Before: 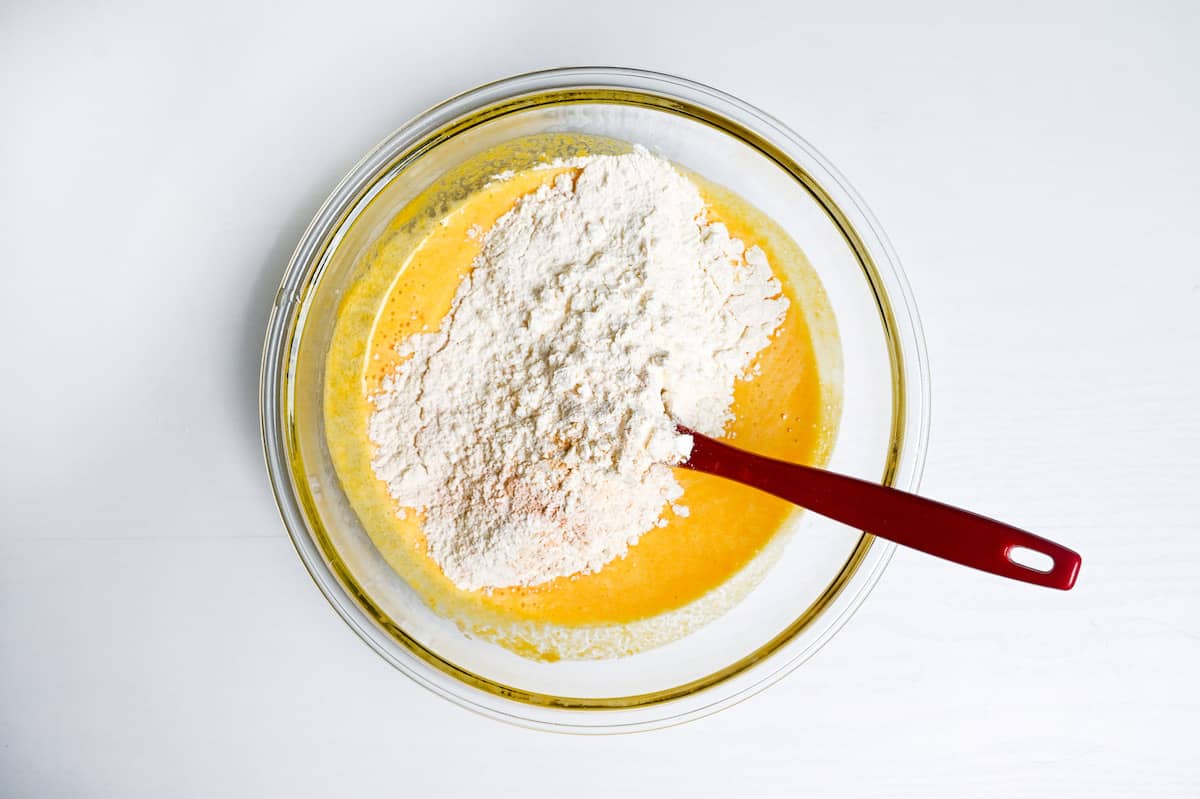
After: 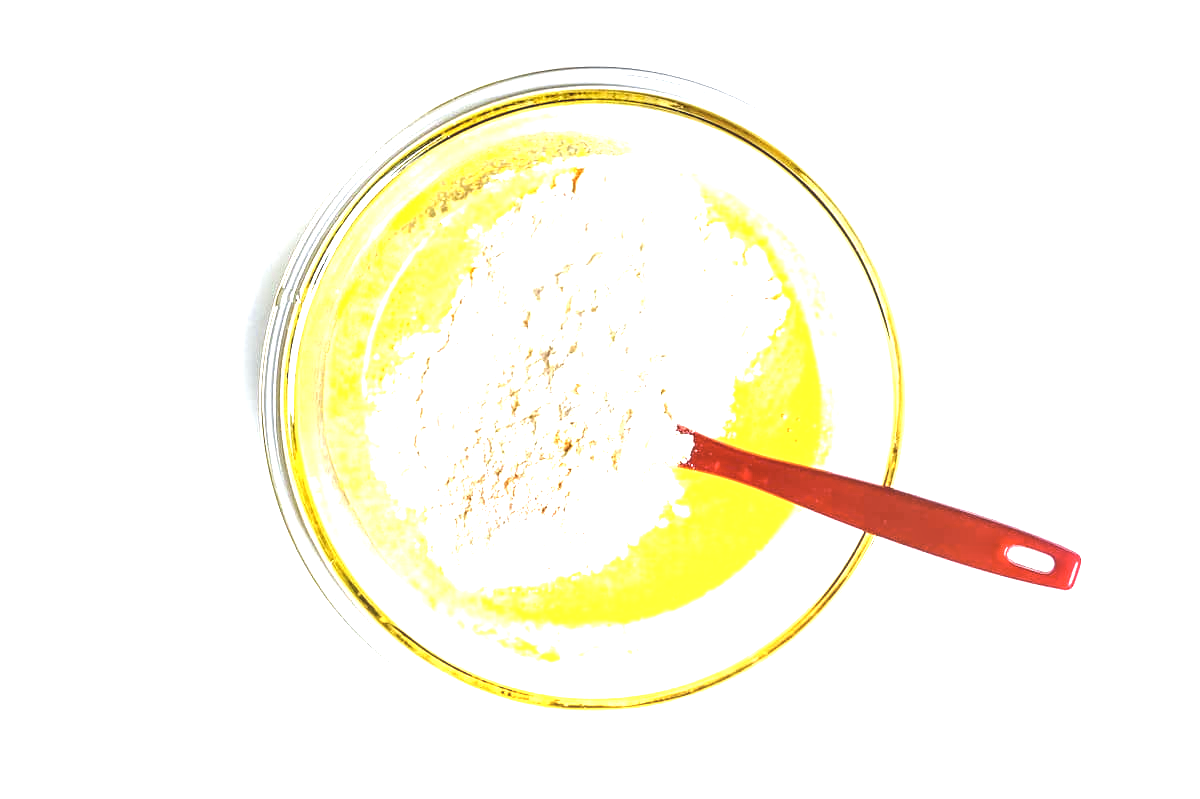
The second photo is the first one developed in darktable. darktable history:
exposure: black level correction 0, exposure 1.2 EV, compensate exposure bias true, compensate highlight preservation false
tone equalizer: -8 EV -0.75 EV, -7 EV -0.7 EV, -6 EV -0.6 EV, -5 EV -0.4 EV, -3 EV 0.4 EV, -2 EV 0.6 EV, -1 EV 0.7 EV, +0 EV 0.75 EV, edges refinement/feathering 500, mask exposure compensation -1.57 EV, preserve details no
local contrast: on, module defaults
graduated density: rotation -0.352°, offset 57.64
